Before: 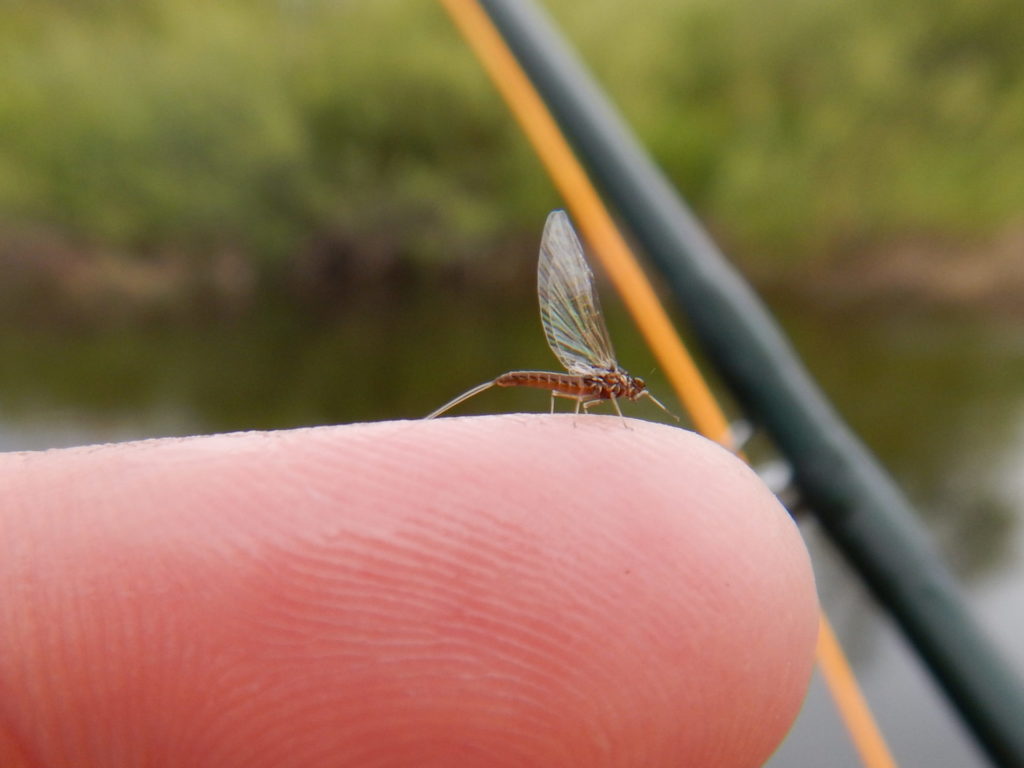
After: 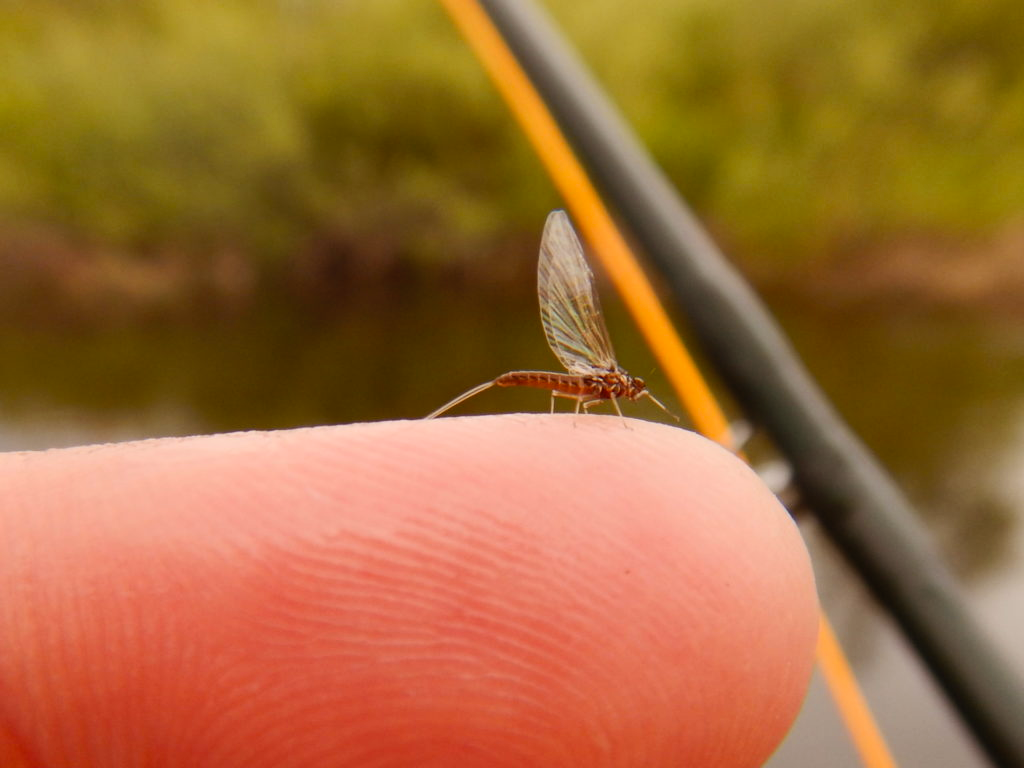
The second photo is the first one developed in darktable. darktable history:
contrast brightness saturation: contrast 0.2, brightness 0.16, saturation 0.22
exposure: exposure -0.462 EV, compensate highlight preservation false
color balance rgb: shadows lift › chroma 4.41%, shadows lift › hue 27°, power › chroma 2.5%, power › hue 70°, highlights gain › chroma 1%, highlights gain › hue 27°, saturation formula JzAzBz (2021)
